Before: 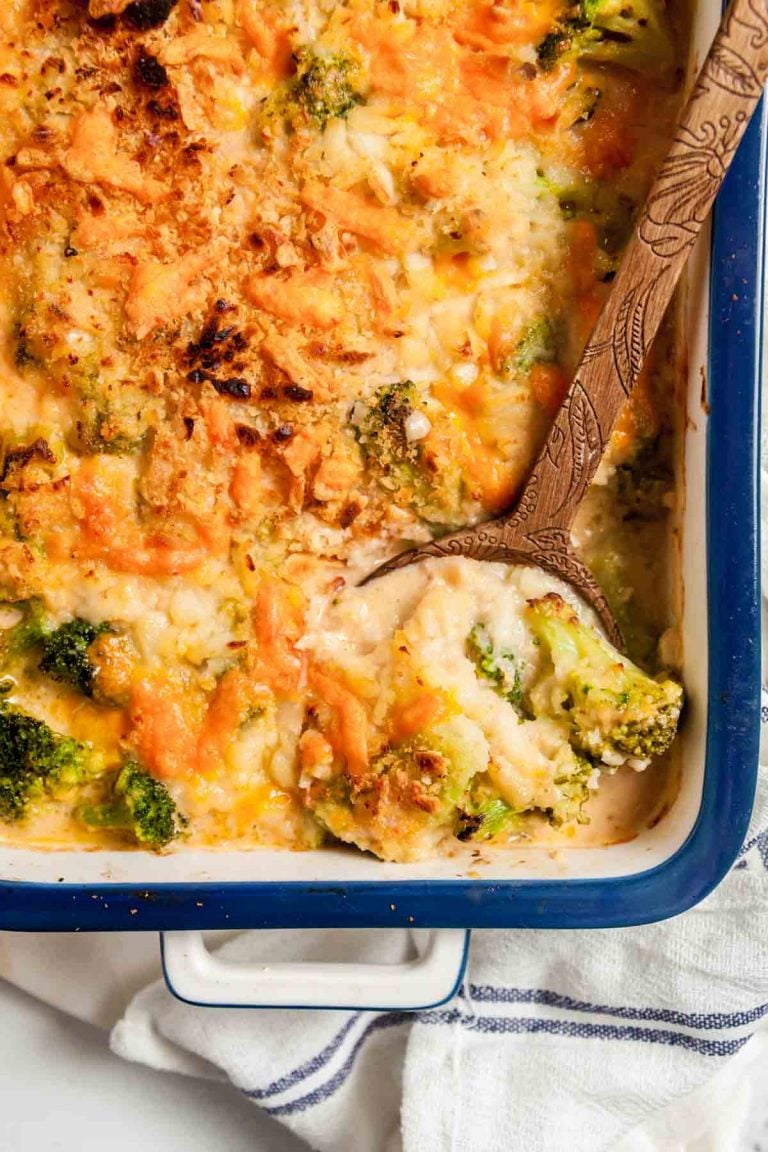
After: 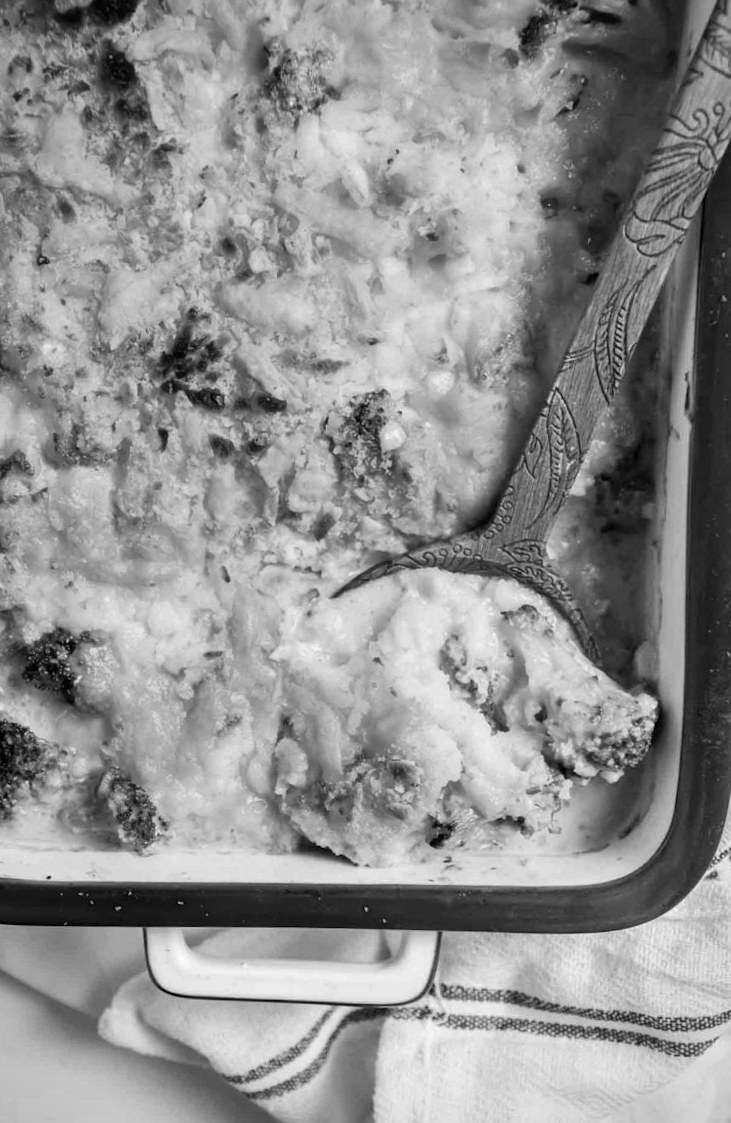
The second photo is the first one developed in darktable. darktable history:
rotate and perspective: rotation 0.074°, lens shift (vertical) 0.096, lens shift (horizontal) -0.041, crop left 0.043, crop right 0.952, crop top 0.024, crop bottom 0.979
monochrome: on, module defaults
color correction: highlights a* -0.482, highlights b* 9.48, shadows a* -9.48, shadows b* 0.803
vignetting: fall-off radius 60.65%
